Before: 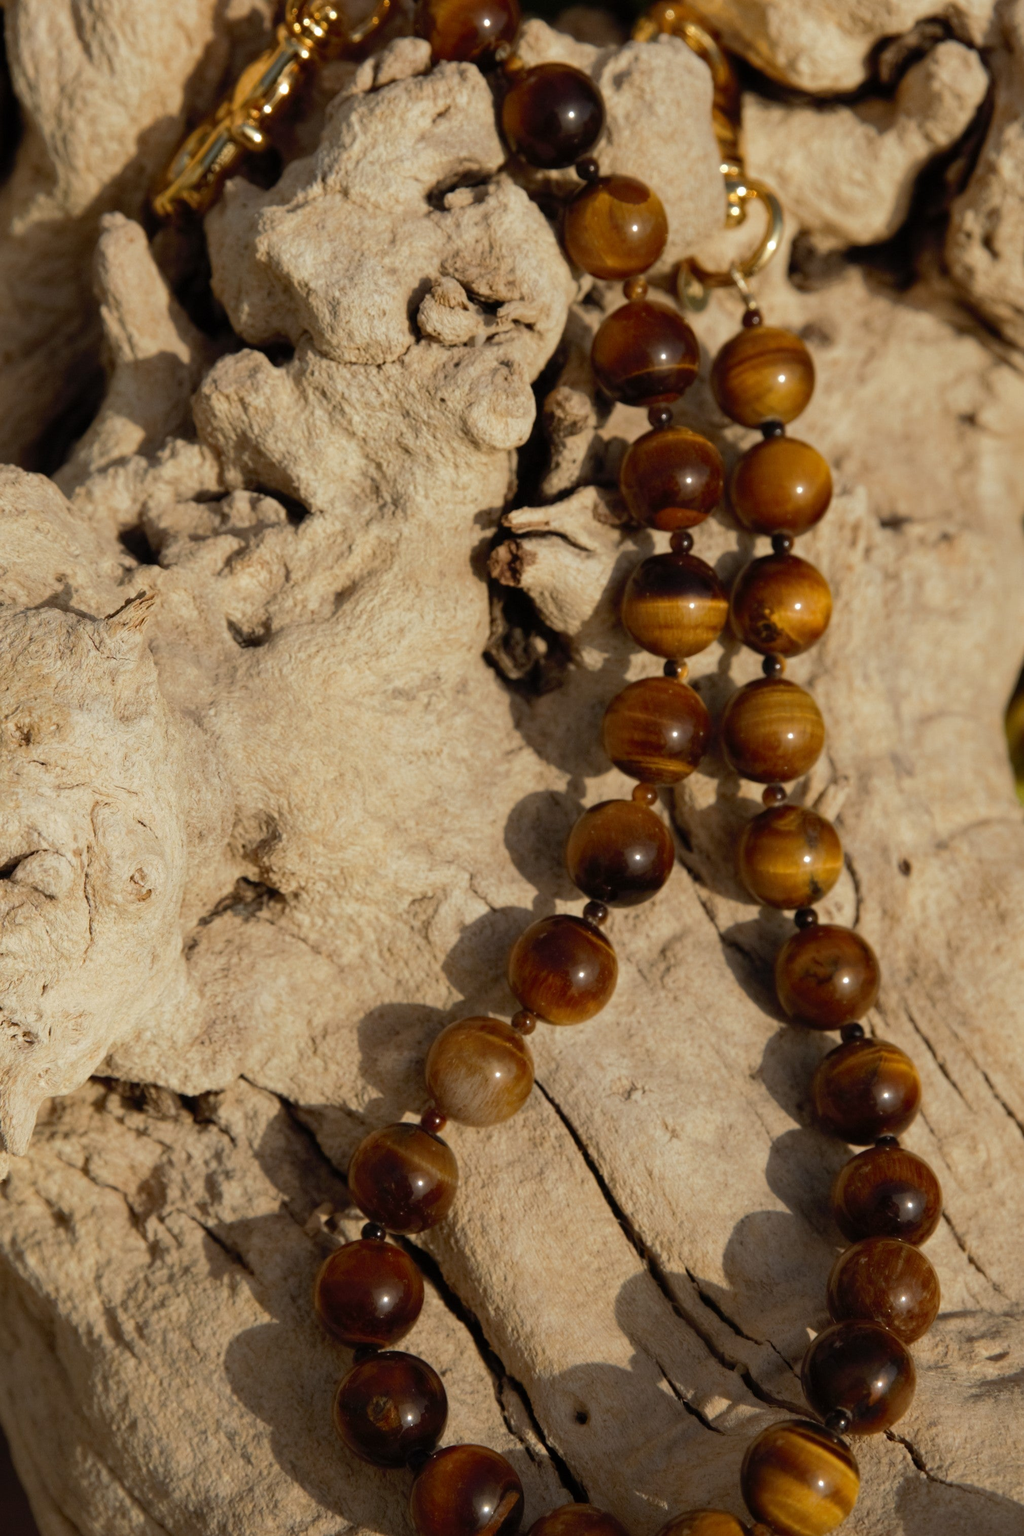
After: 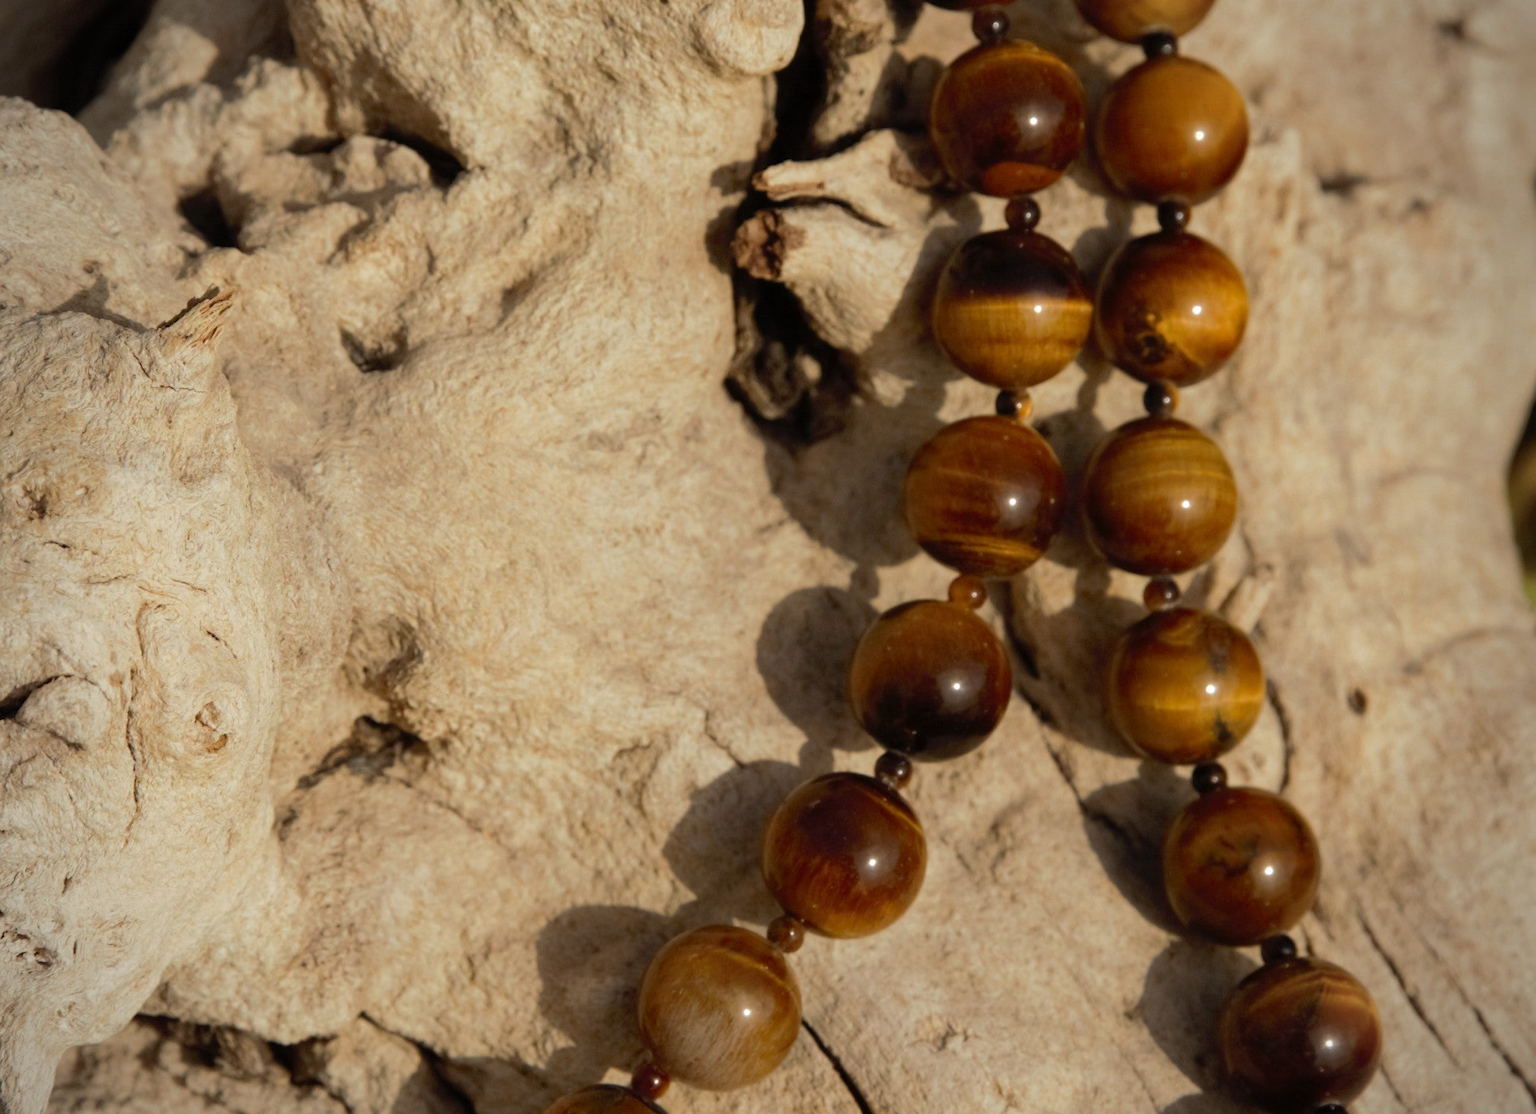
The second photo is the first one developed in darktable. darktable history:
crop and rotate: top 26.056%, bottom 25.543%
vignetting: fall-off radius 60.92%
